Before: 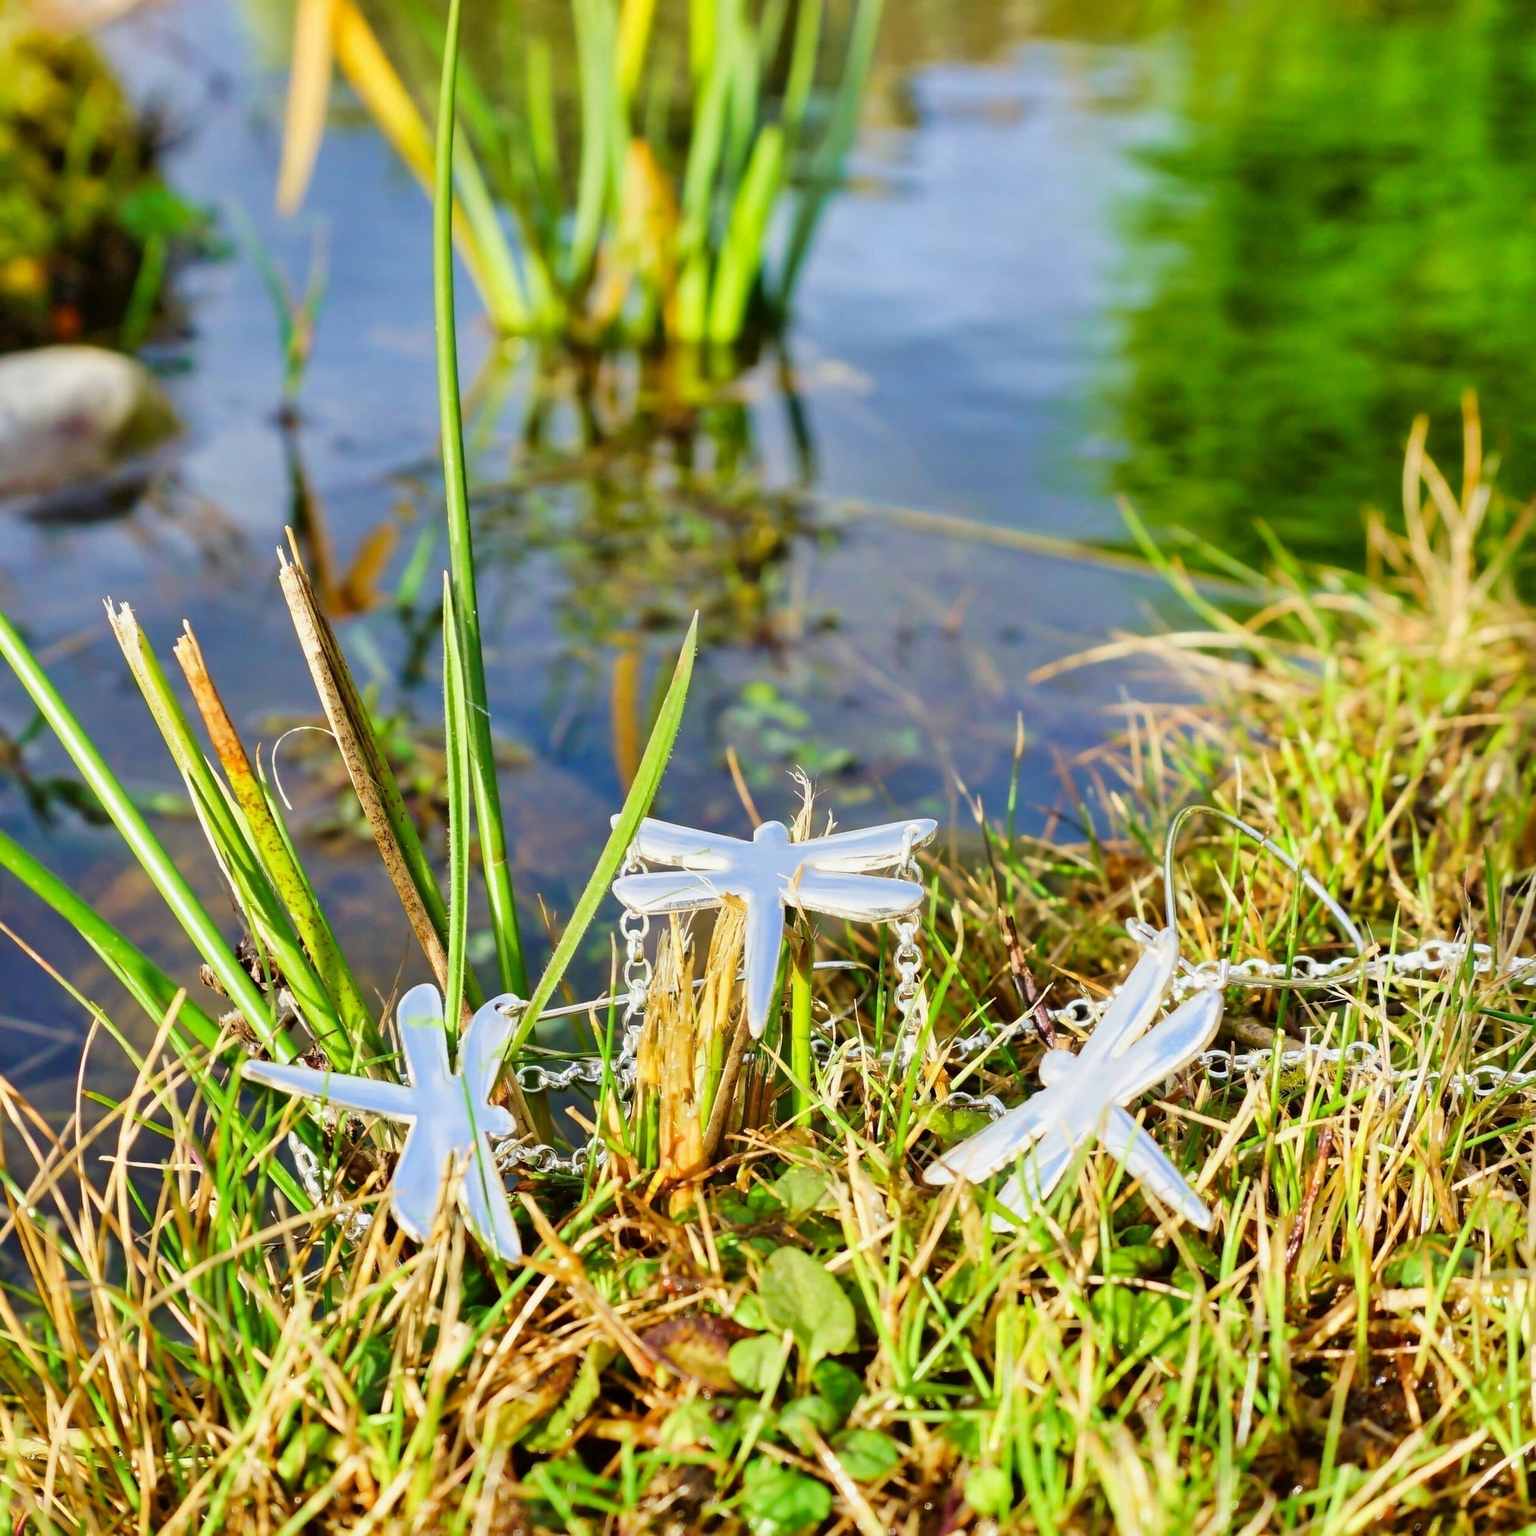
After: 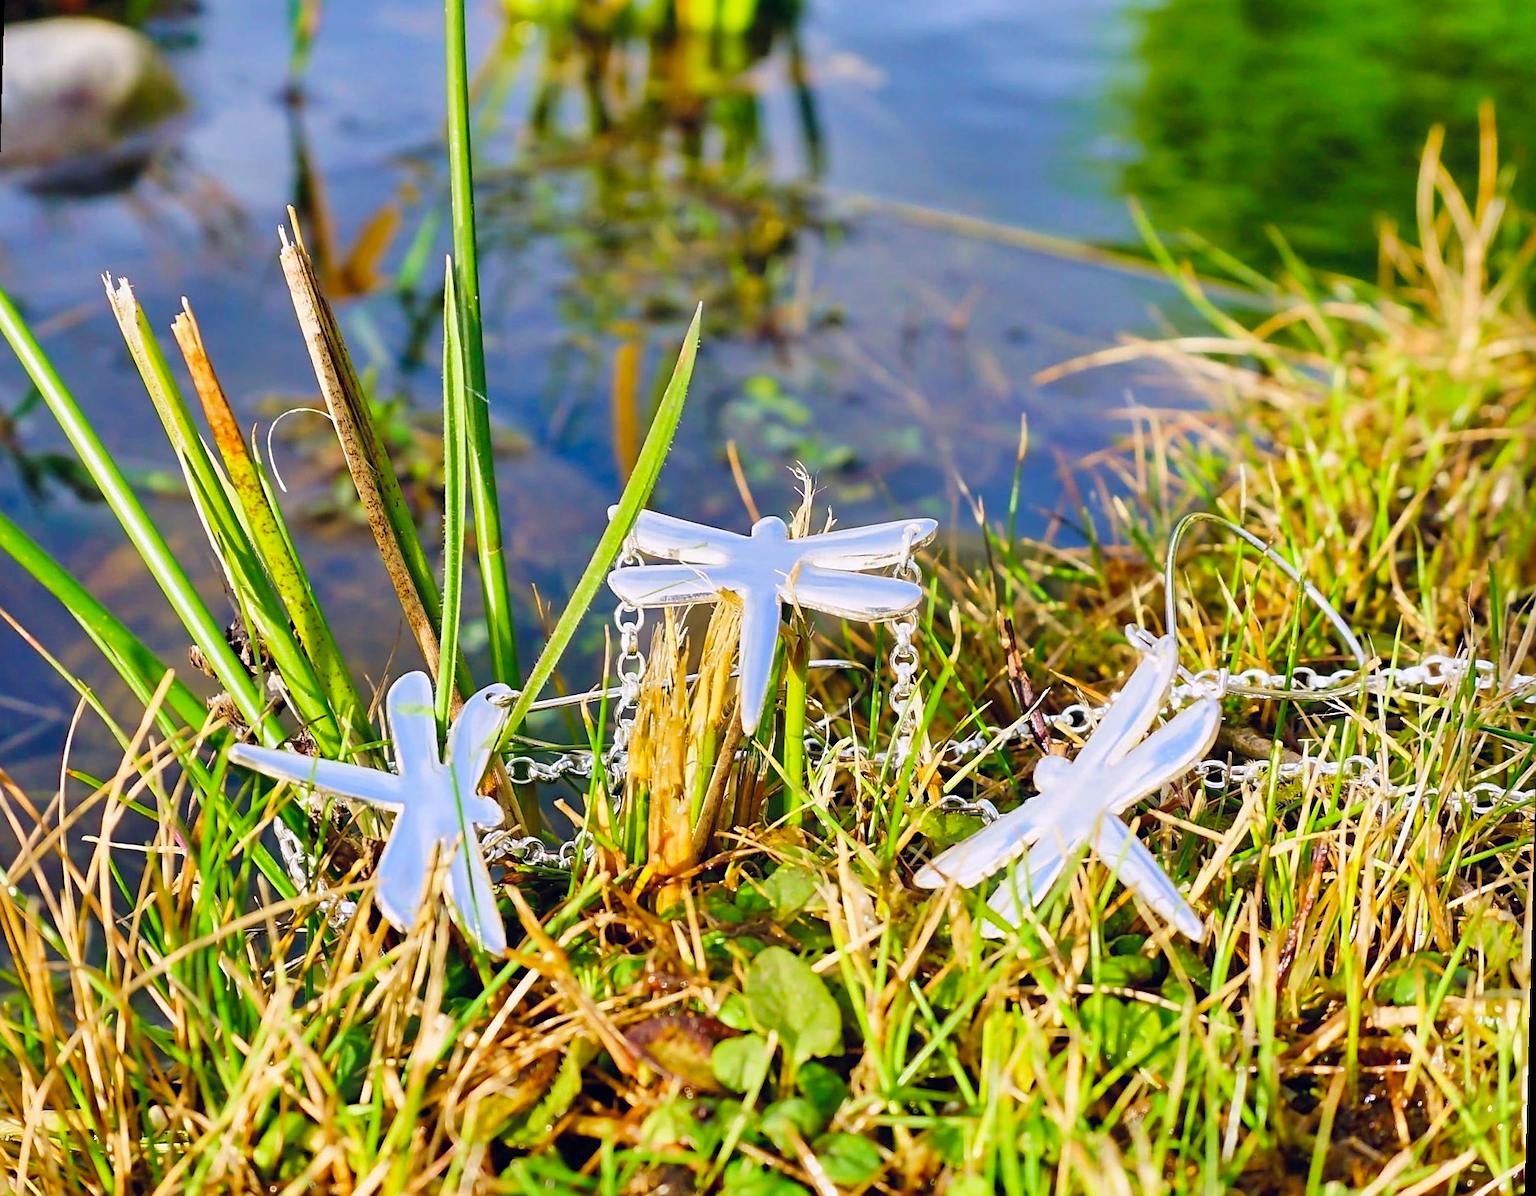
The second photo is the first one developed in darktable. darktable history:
crop and rotate: top 18.507%
sharpen: on, module defaults
color balance rgb: shadows lift › hue 87.51°, highlights gain › chroma 1.62%, highlights gain › hue 55.1°, global offset › chroma 0.06%, global offset › hue 253.66°, linear chroma grading › global chroma 0.5%, perceptual saturation grading › global saturation 16.38%
color calibration: illuminant as shot in camera, x 0.358, y 0.373, temperature 4628.91 K
rotate and perspective: rotation 1.57°, crop left 0.018, crop right 0.982, crop top 0.039, crop bottom 0.961
